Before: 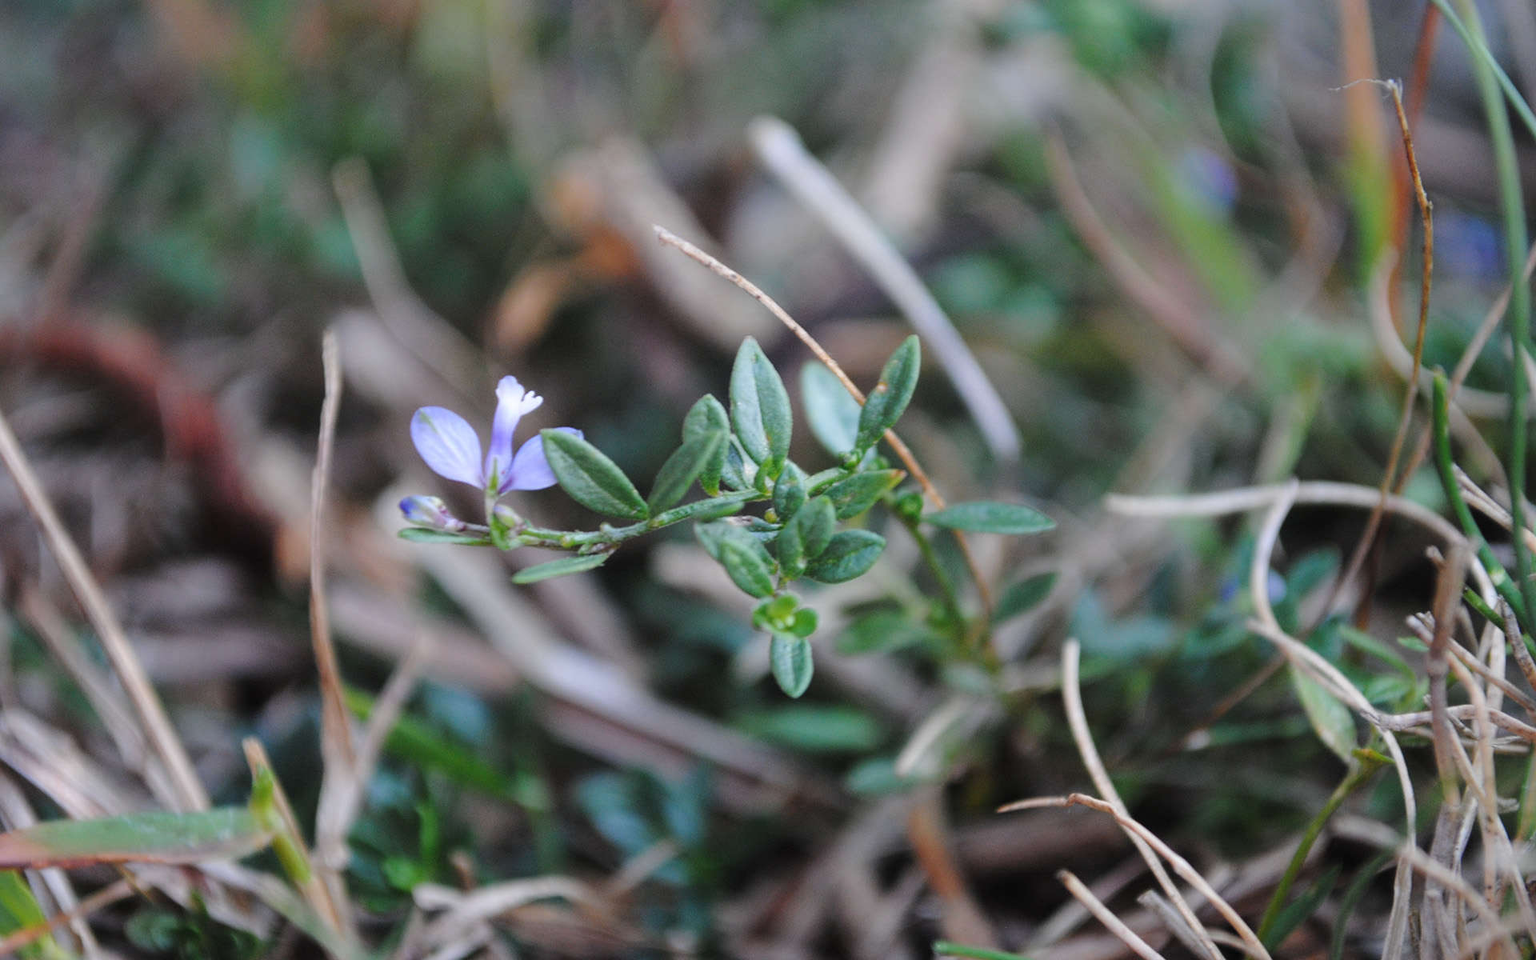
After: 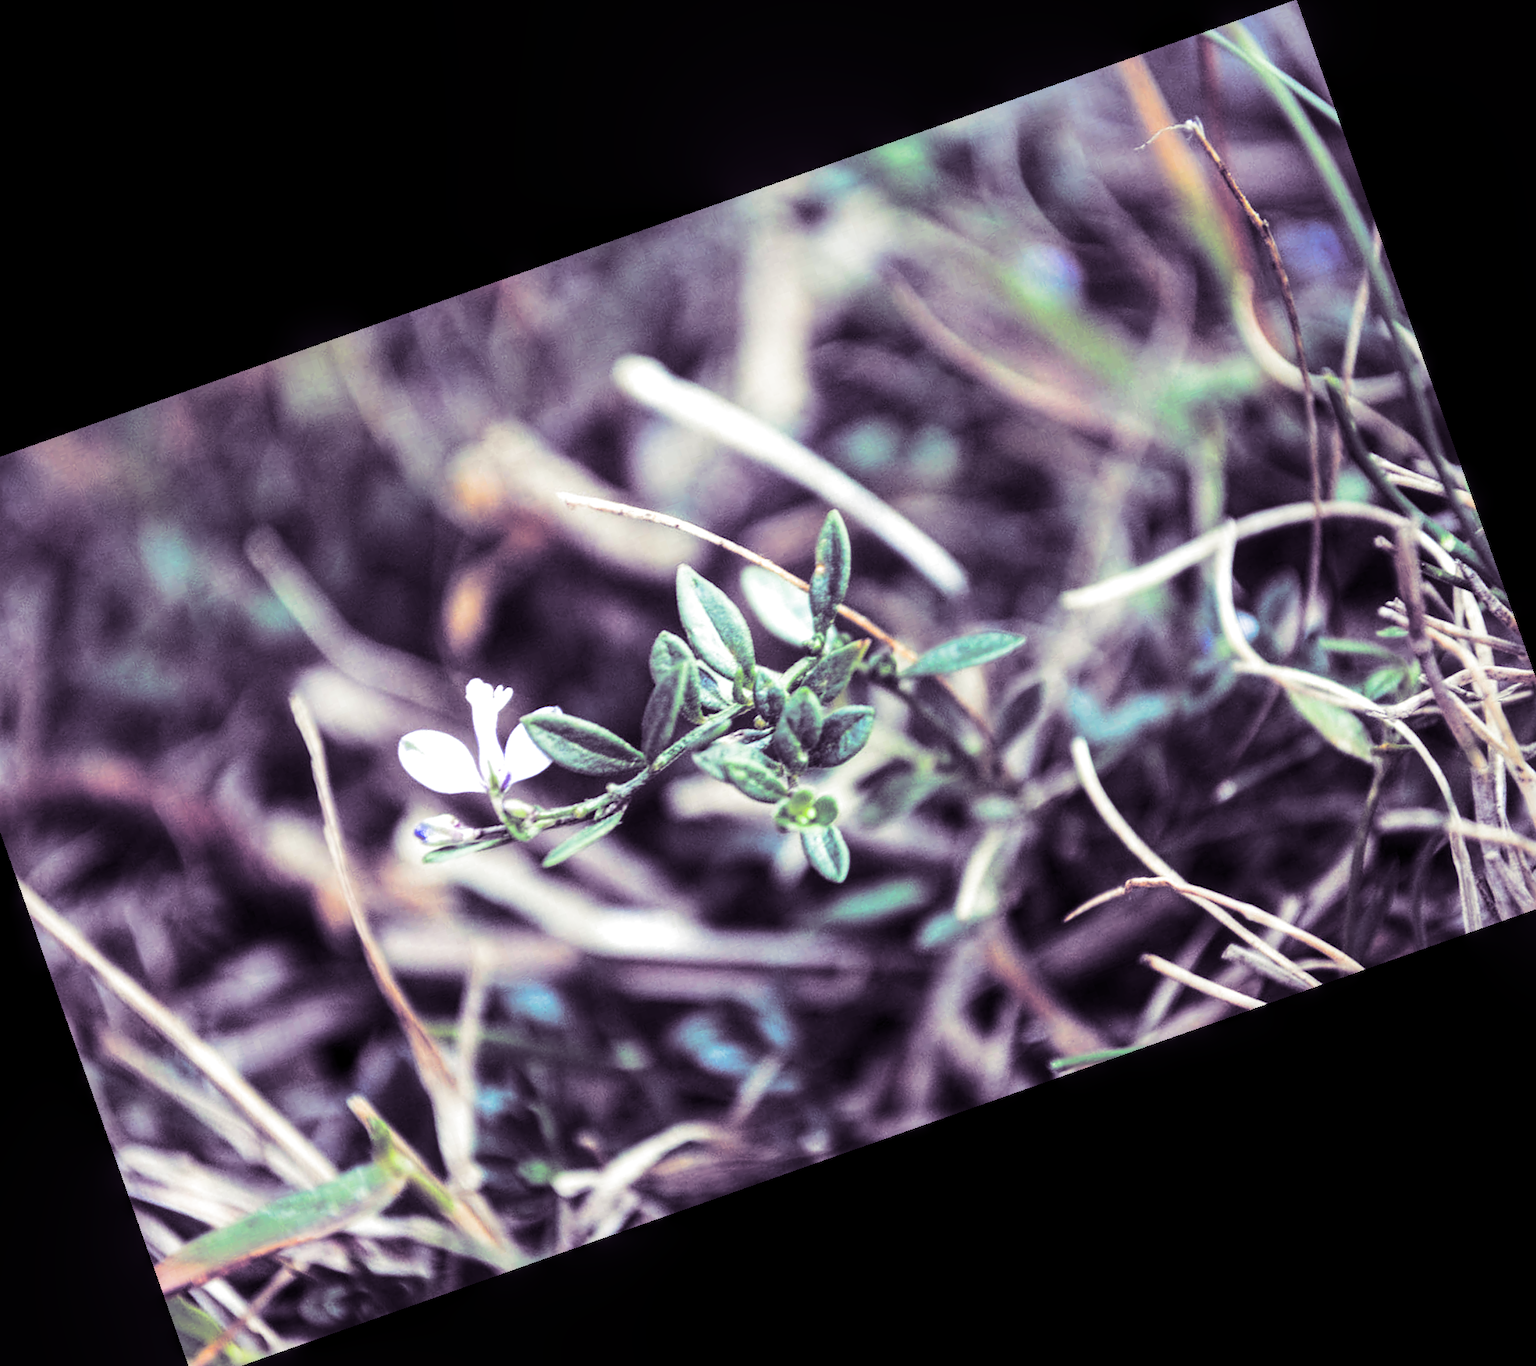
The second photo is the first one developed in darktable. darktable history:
local contrast: detail 130%
crop and rotate: angle 19.43°, left 6.812%, right 4.125%, bottom 1.087%
levels: mode automatic
split-toning: shadows › hue 266.4°, shadows › saturation 0.4, highlights › hue 61.2°, highlights › saturation 0.3, compress 0%
tone equalizer: -8 EV -0.75 EV, -7 EV -0.7 EV, -6 EV -0.6 EV, -5 EV -0.4 EV, -3 EV 0.4 EV, -2 EV 0.6 EV, -1 EV 0.7 EV, +0 EV 0.75 EV, edges refinement/feathering 500, mask exposure compensation -1.57 EV, preserve details no
contrast brightness saturation: contrast 0.2, brightness 0.16, saturation 0.22
